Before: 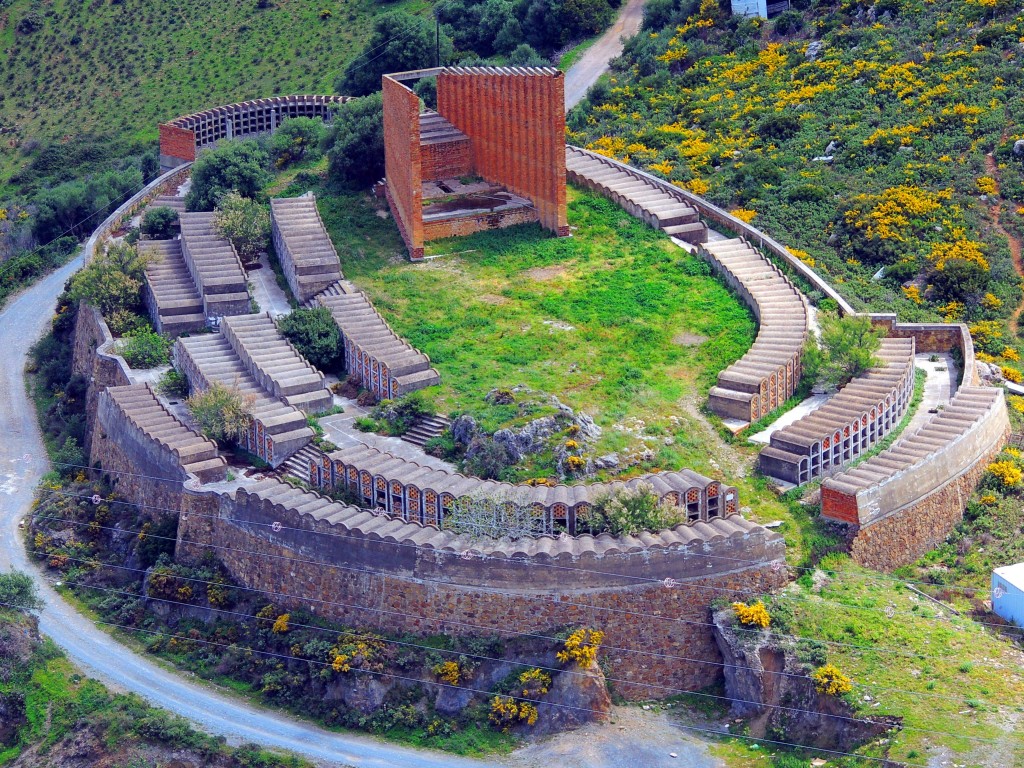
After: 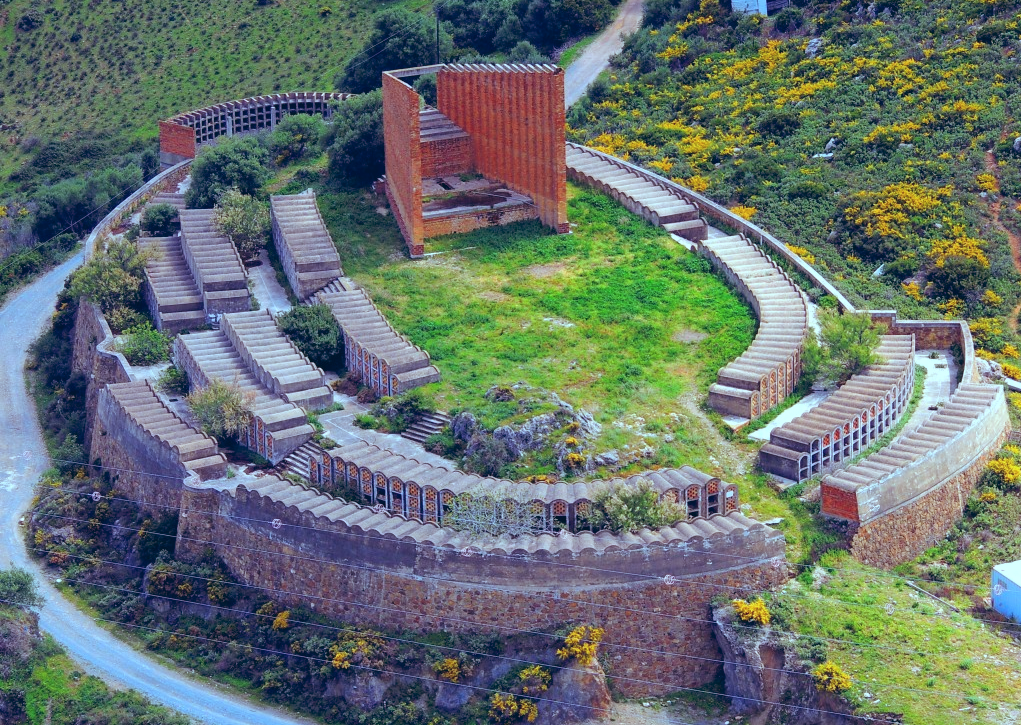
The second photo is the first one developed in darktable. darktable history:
crop: top 0.448%, right 0.264%, bottom 5.045%
color balance: lift [1.003, 0.993, 1.001, 1.007], gamma [1.018, 1.072, 0.959, 0.928], gain [0.974, 0.873, 1.031, 1.127]
